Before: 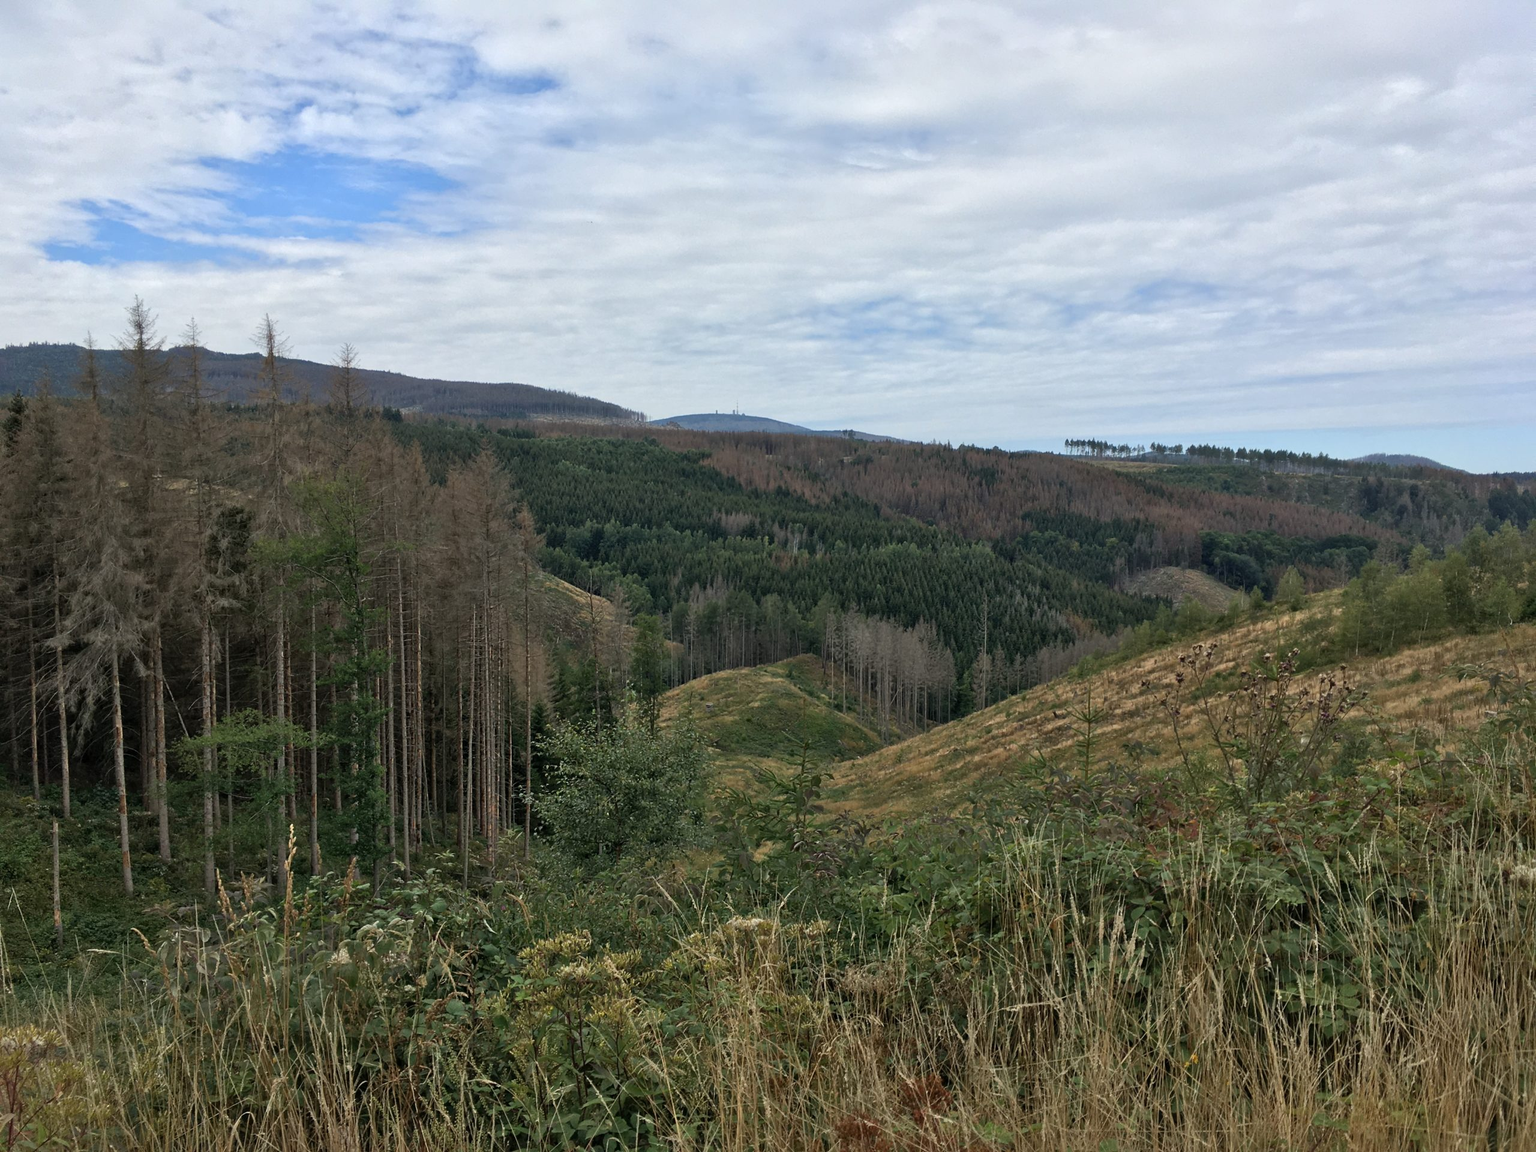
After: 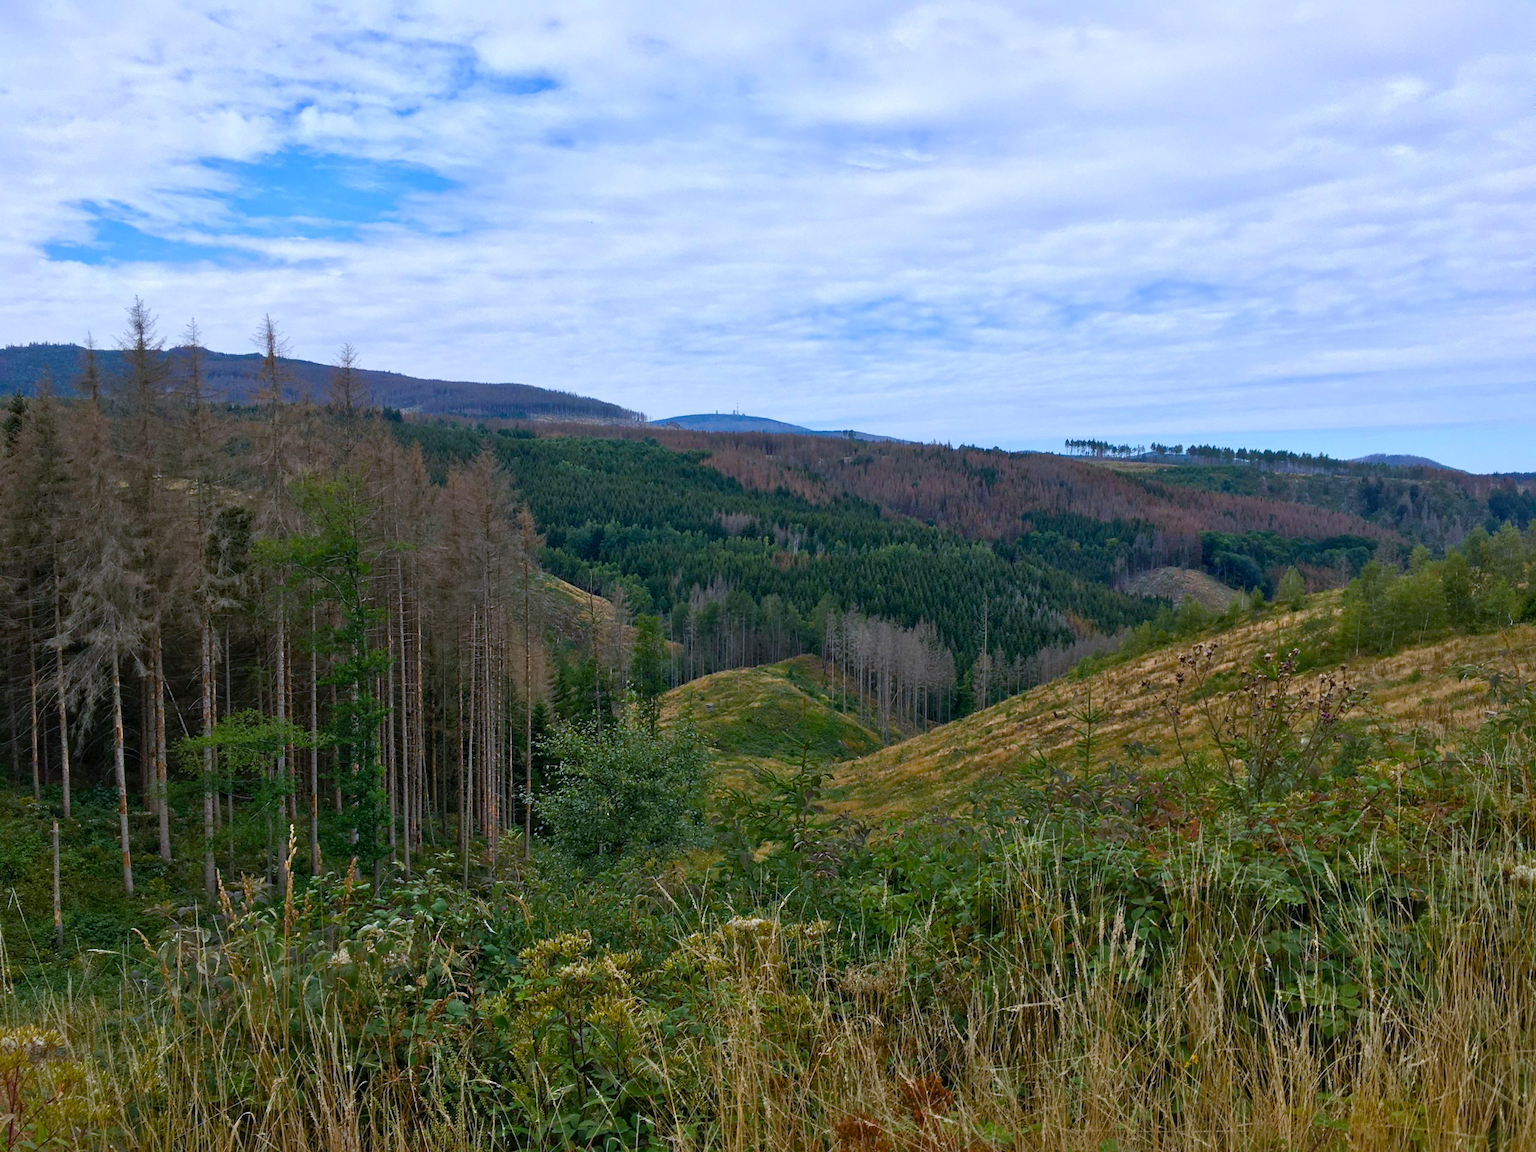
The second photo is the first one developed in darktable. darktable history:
white balance: red 0.967, blue 1.119, emerald 0.756
color balance rgb: perceptual saturation grading › global saturation 20%, perceptual saturation grading › highlights -25%, perceptual saturation grading › shadows 50.52%, global vibrance 40.24%
